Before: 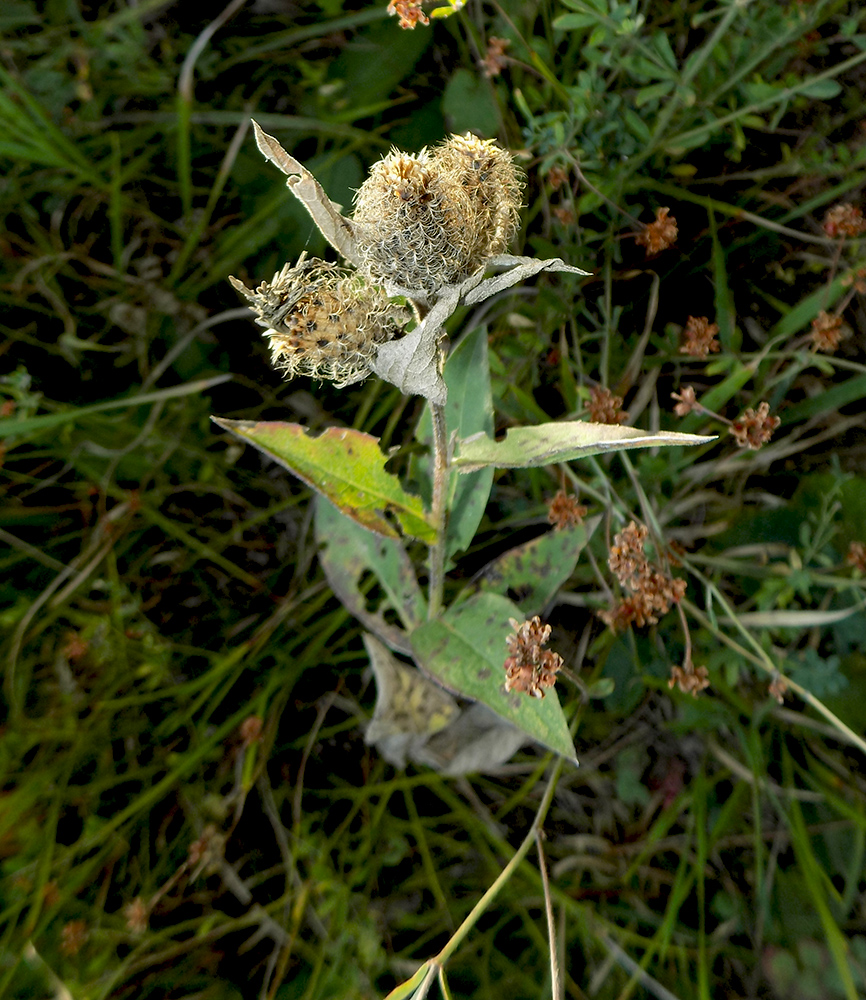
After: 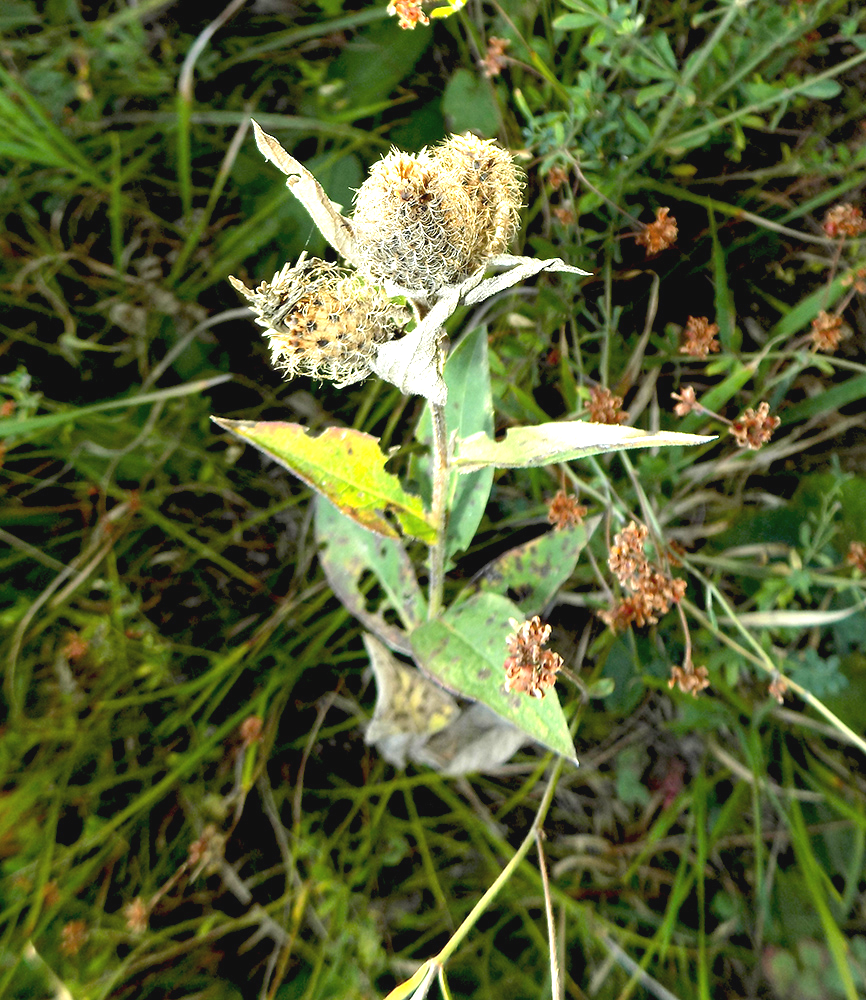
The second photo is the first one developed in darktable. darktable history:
exposure: black level correction -0.002, exposure 1.33 EV, compensate highlight preservation false
